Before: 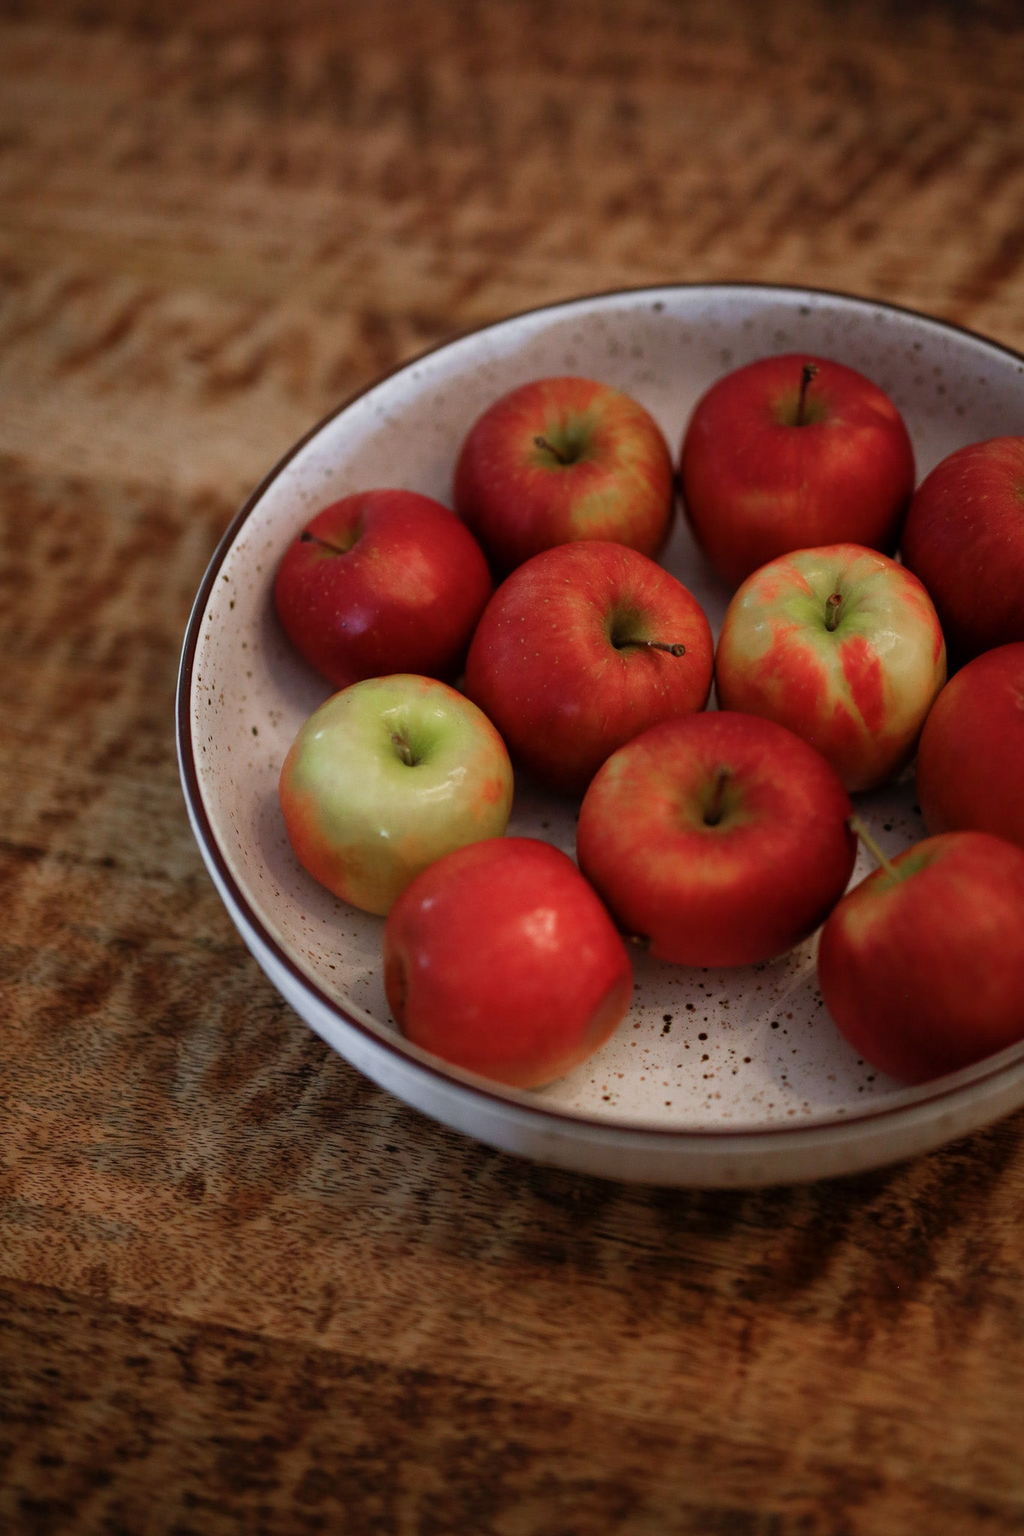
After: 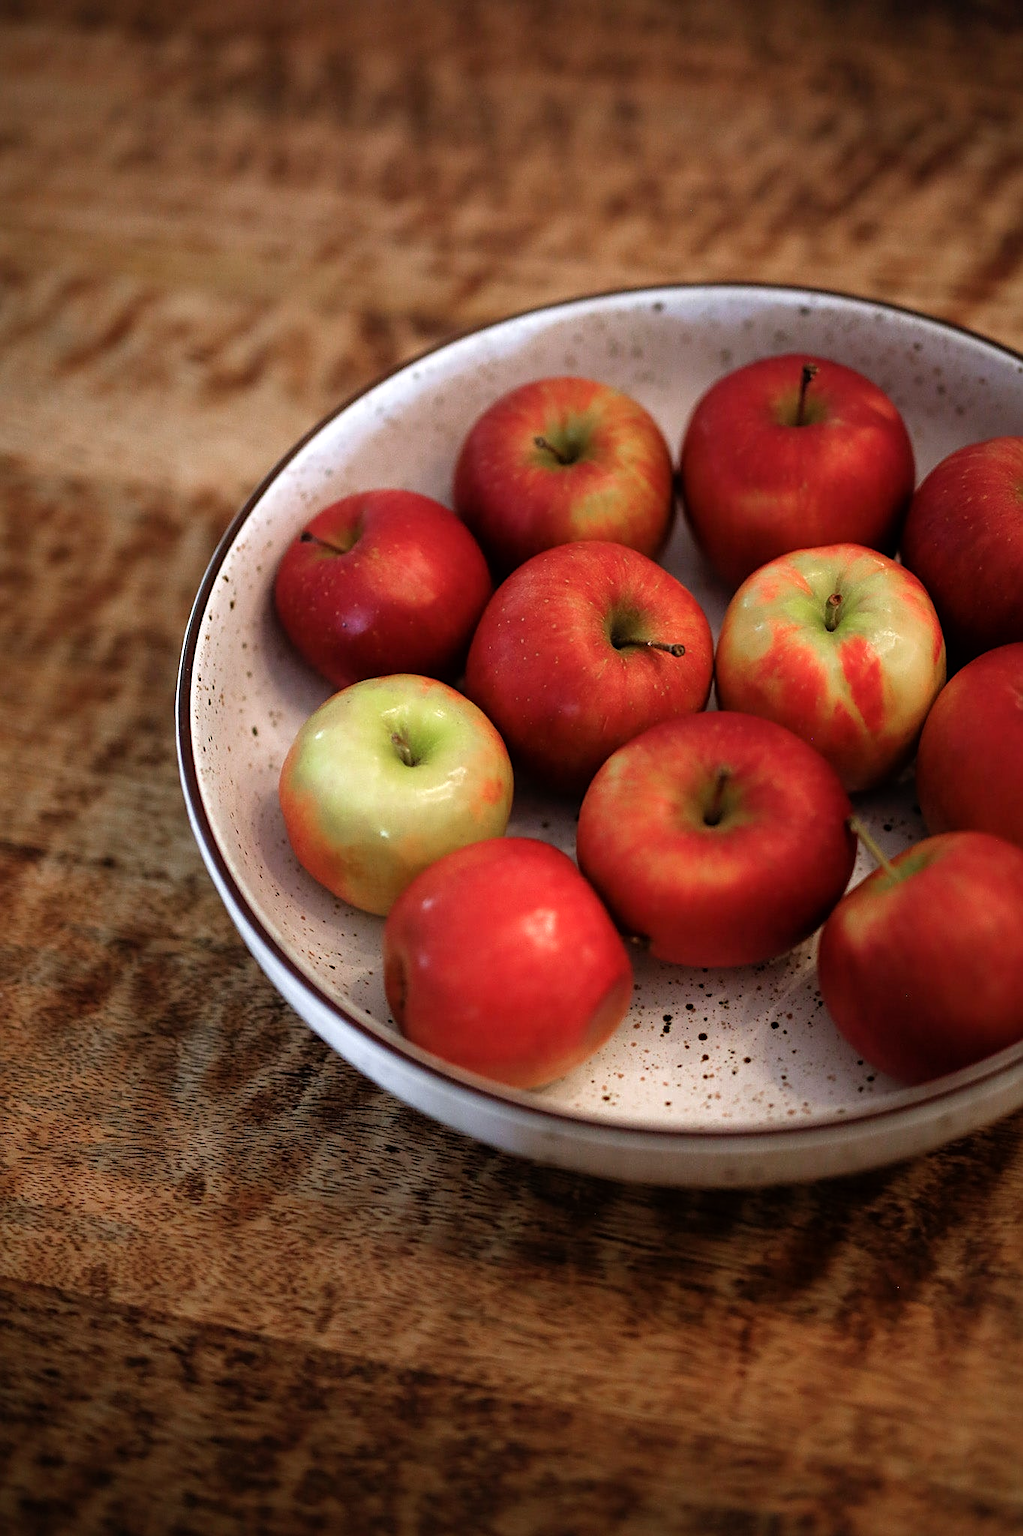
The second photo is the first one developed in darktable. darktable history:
sharpen: on, module defaults
tone equalizer: -8 EV -0.727 EV, -7 EV -0.703 EV, -6 EV -0.574 EV, -5 EV -0.409 EV, -3 EV 0.386 EV, -2 EV 0.6 EV, -1 EV 0.696 EV, +0 EV 0.755 EV
